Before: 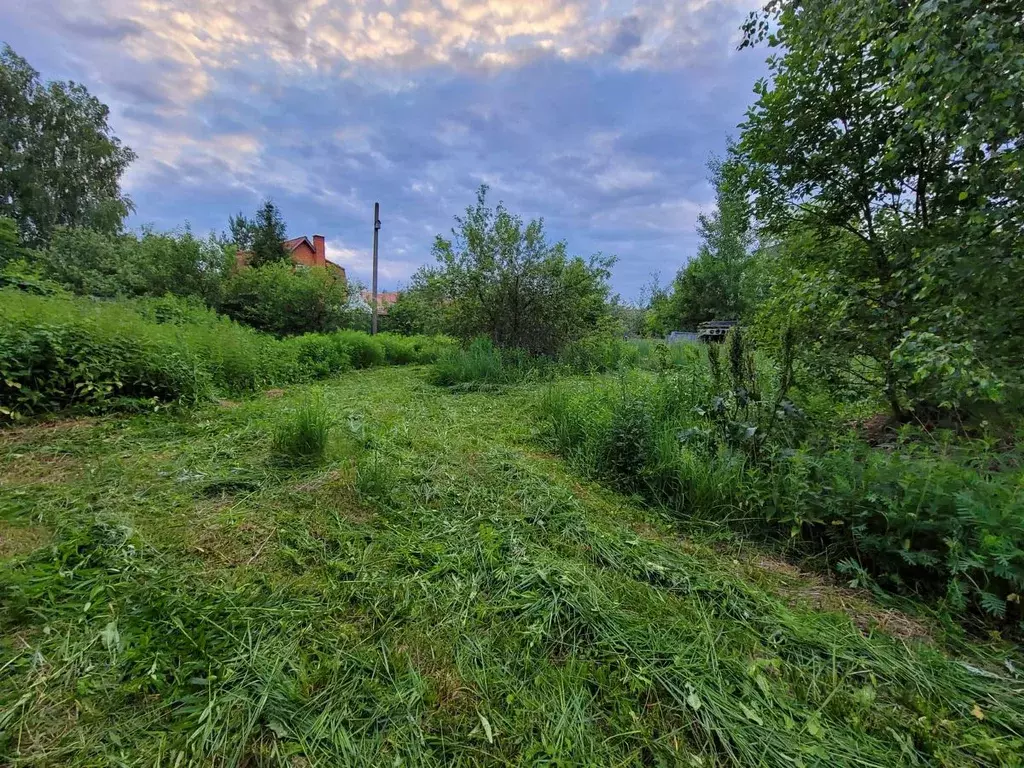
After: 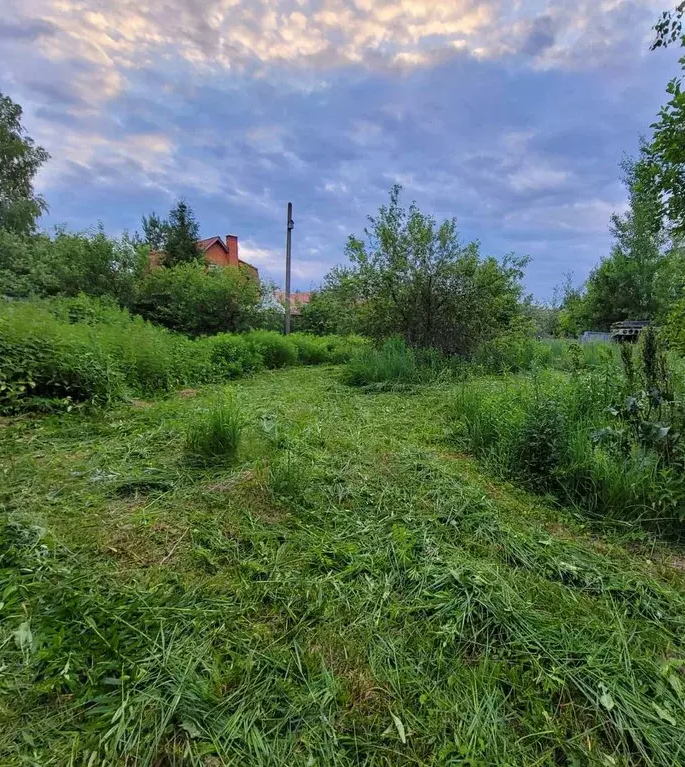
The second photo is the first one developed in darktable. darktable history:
crop and rotate: left 8.576%, right 24.436%
